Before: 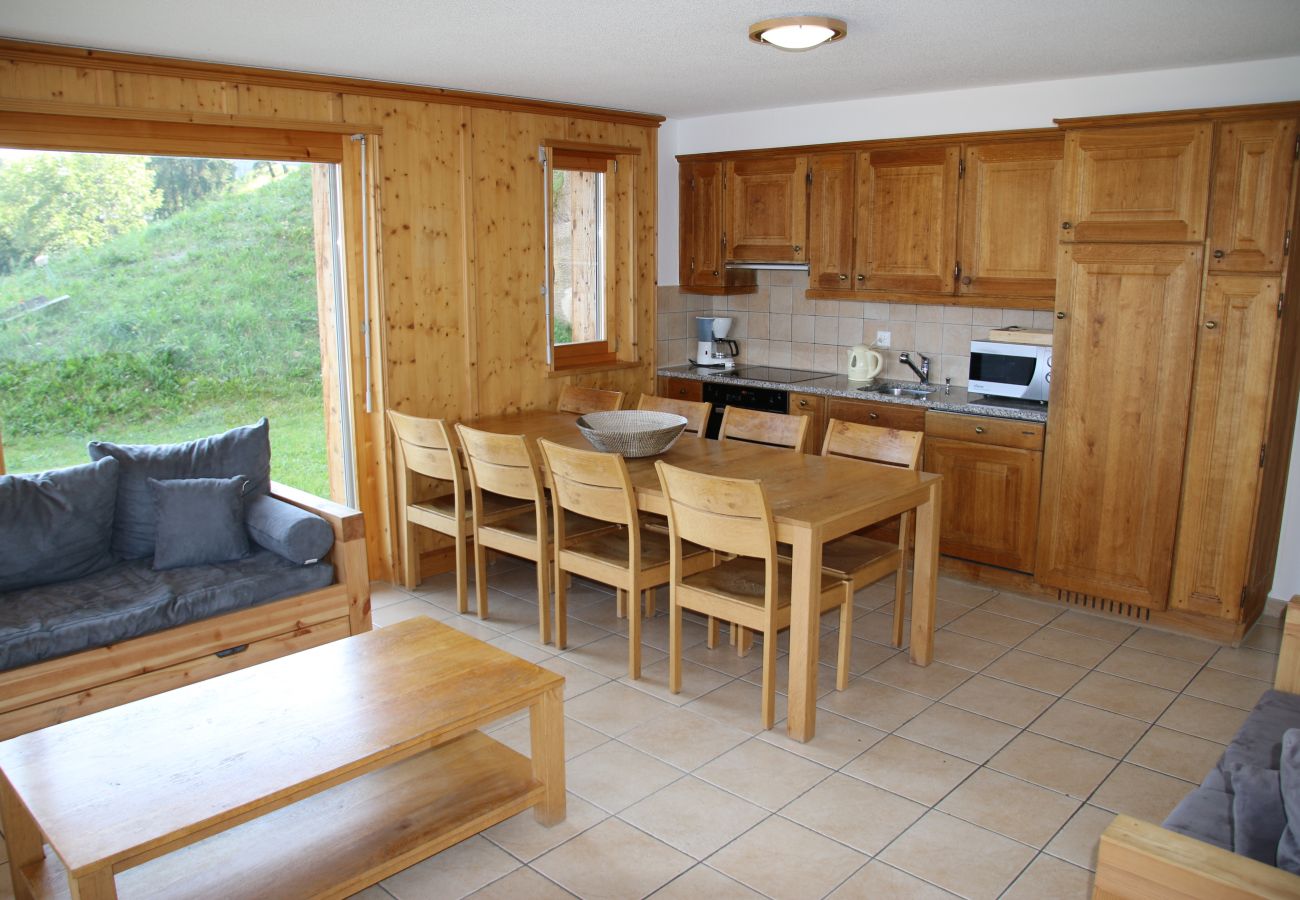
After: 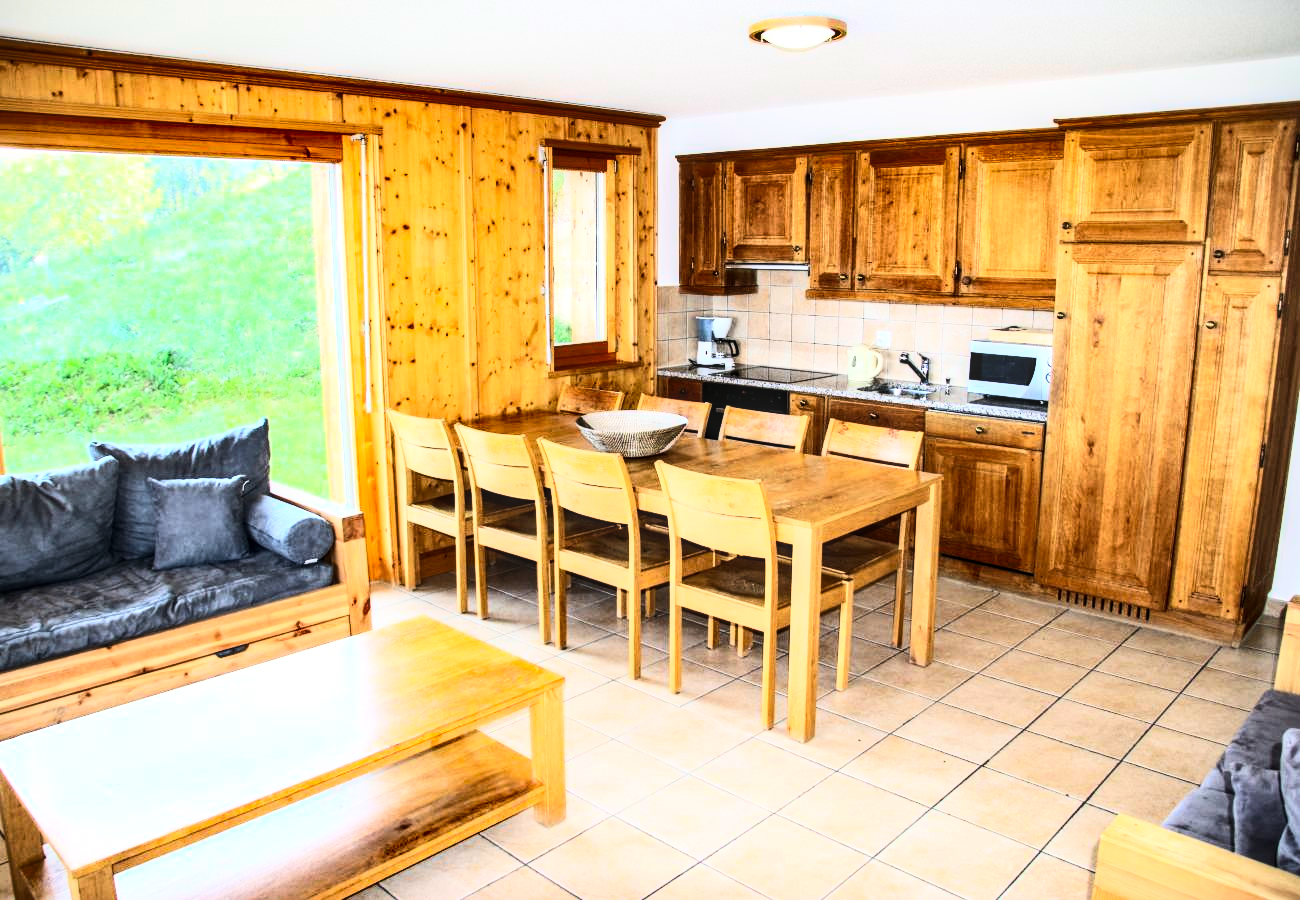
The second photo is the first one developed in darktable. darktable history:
local contrast: detail 130%
shadows and highlights: shadows 60, soften with gaussian
contrast brightness saturation: contrast 0.2, brightness 0.16, saturation 0.22
rgb curve: curves: ch0 [(0, 0) (0.21, 0.15) (0.24, 0.21) (0.5, 0.75) (0.75, 0.96) (0.89, 0.99) (1, 1)]; ch1 [(0, 0.02) (0.21, 0.13) (0.25, 0.2) (0.5, 0.67) (0.75, 0.9) (0.89, 0.97) (1, 1)]; ch2 [(0, 0.02) (0.21, 0.13) (0.25, 0.2) (0.5, 0.67) (0.75, 0.9) (0.89, 0.97) (1, 1)], compensate middle gray true
